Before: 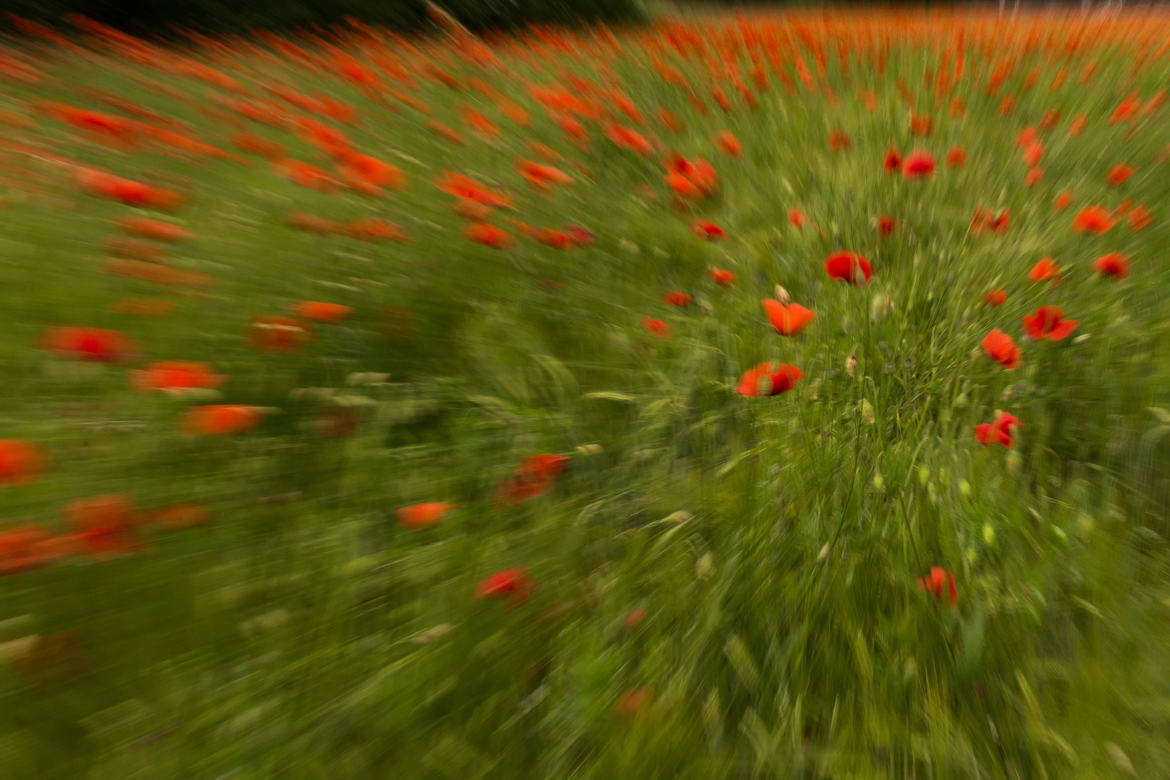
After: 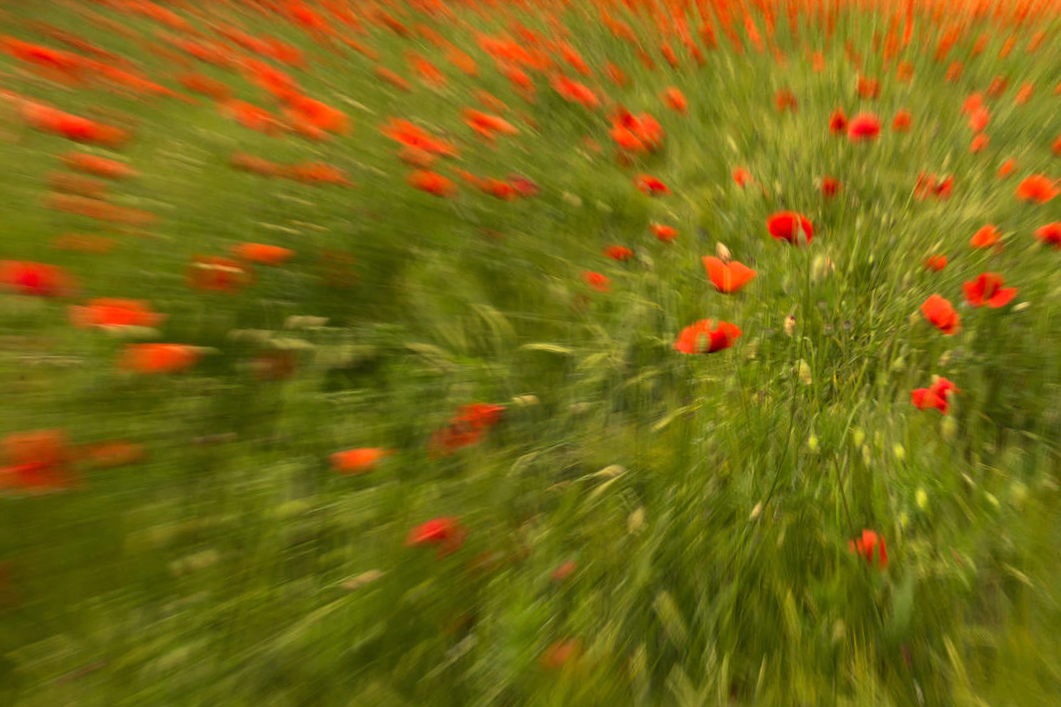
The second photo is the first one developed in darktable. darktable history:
exposure: exposure 0.507 EV, compensate highlight preservation false
white balance: red 1.045, blue 0.932
crop and rotate: angle -1.96°, left 3.097%, top 4.154%, right 1.586%, bottom 0.529%
